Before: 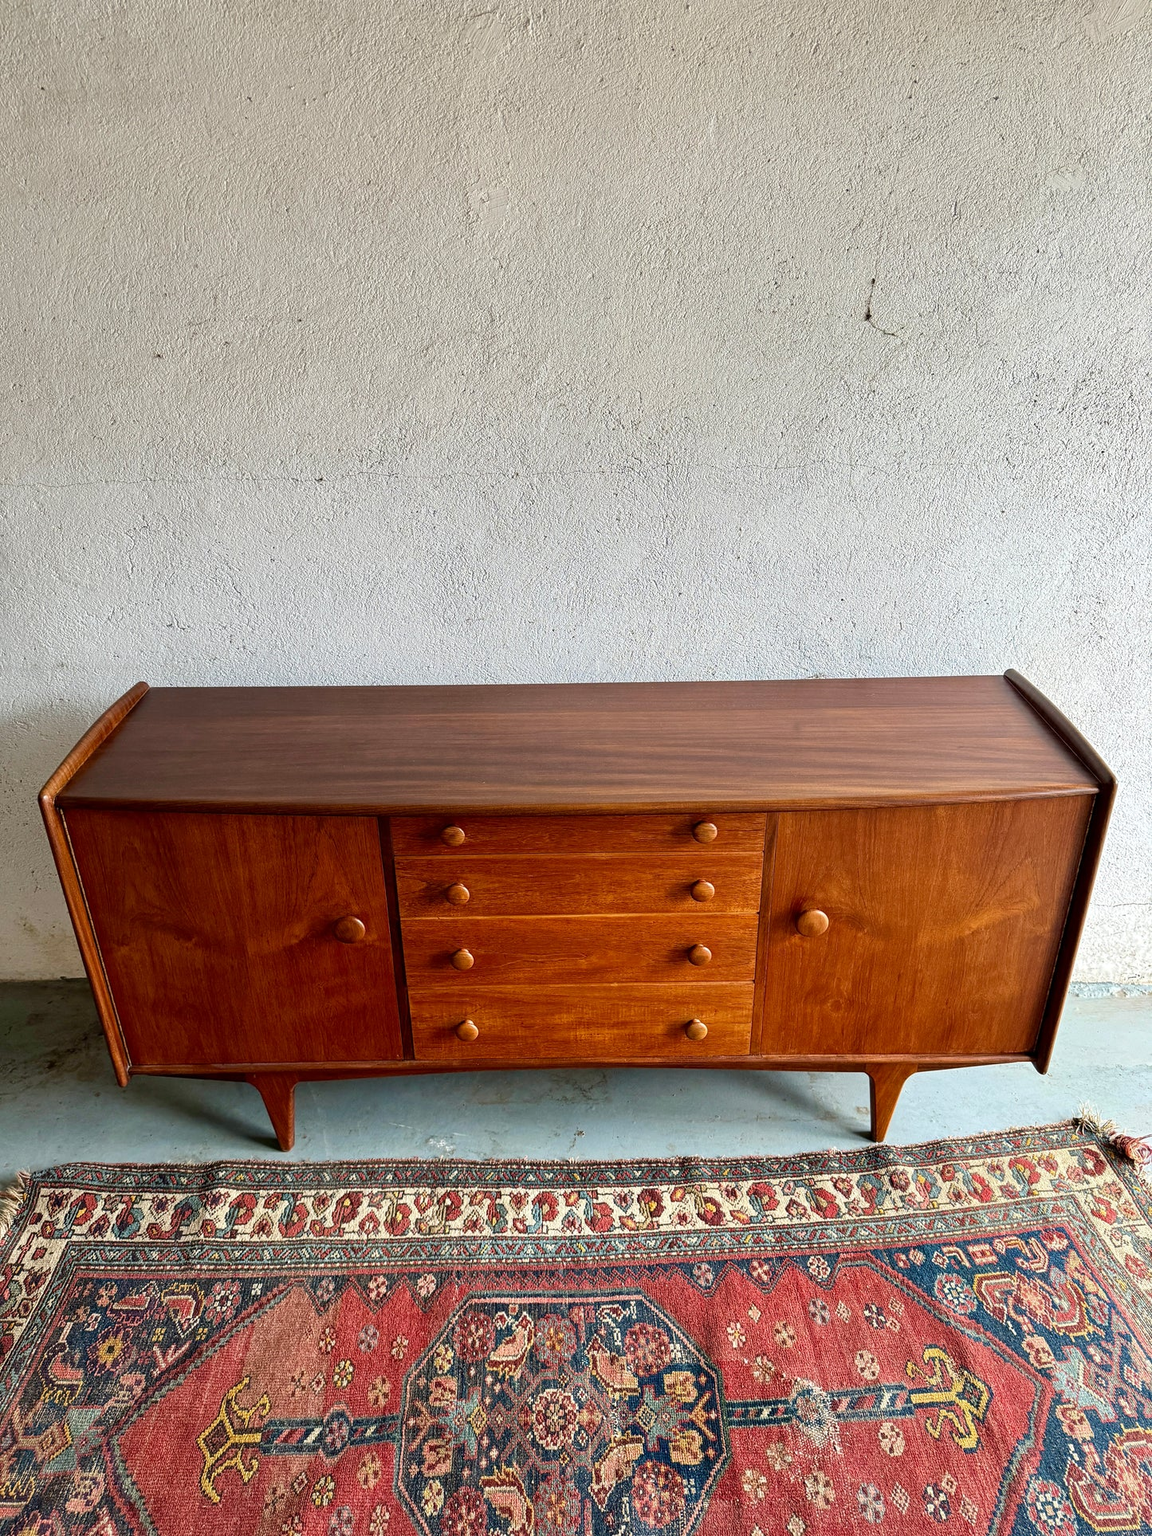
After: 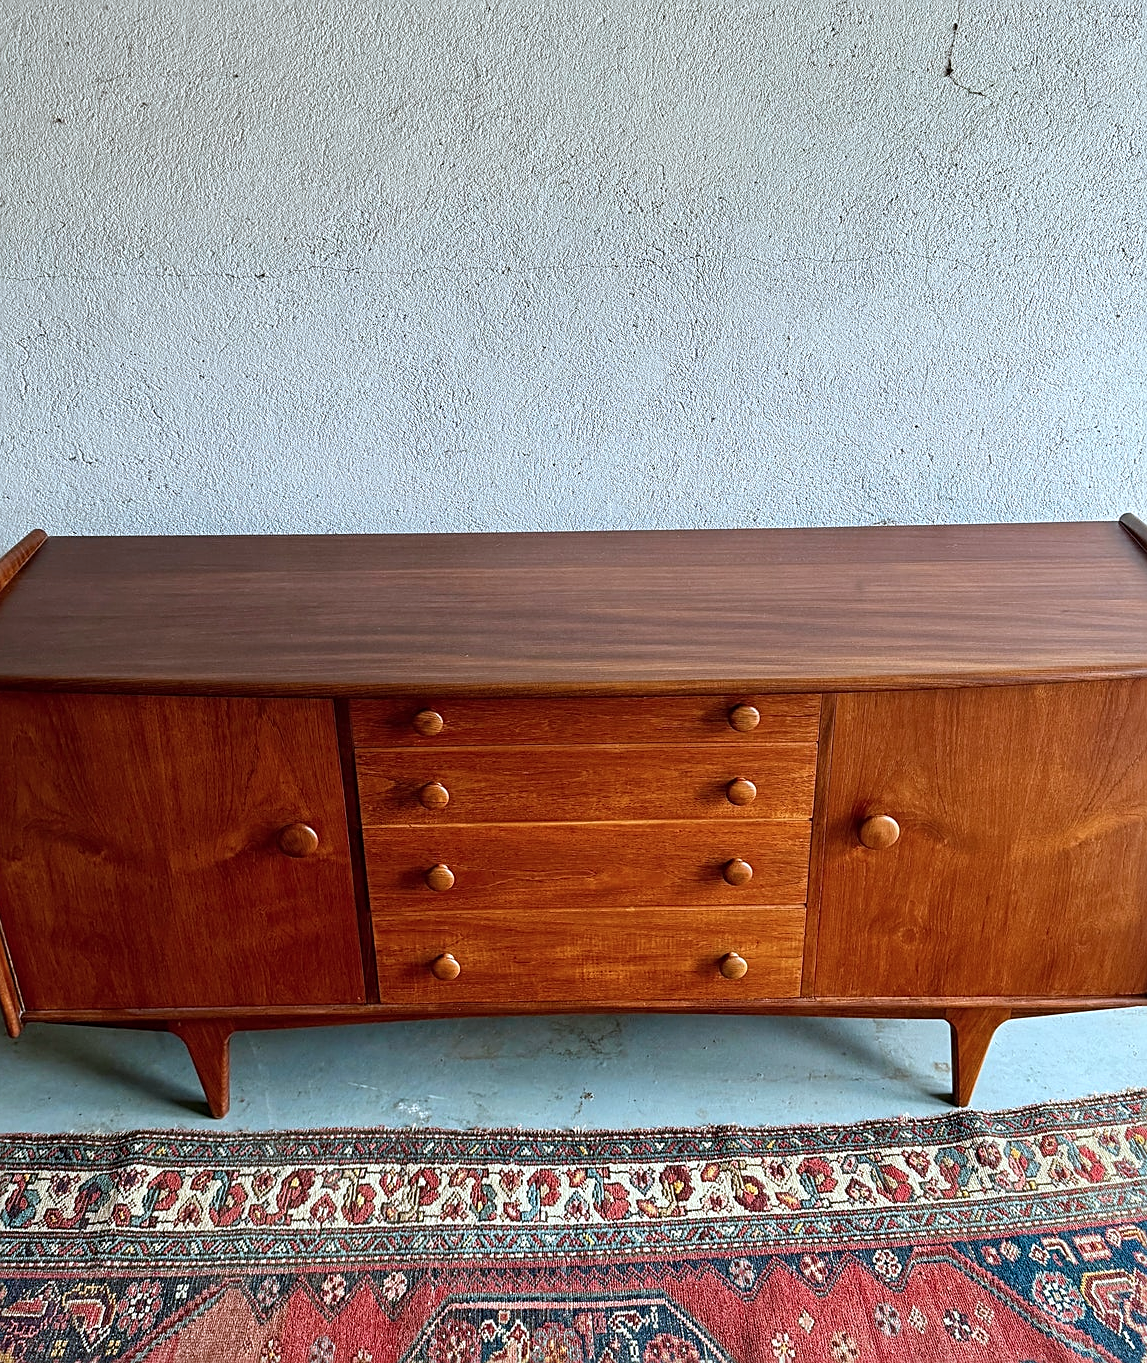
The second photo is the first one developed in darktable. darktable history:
sharpen: on, module defaults
crop: left 9.712%, top 16.928%, right 10.845%, bottom 12.332%
color correction: highlights a* -4.18, highlights b* -10.81
